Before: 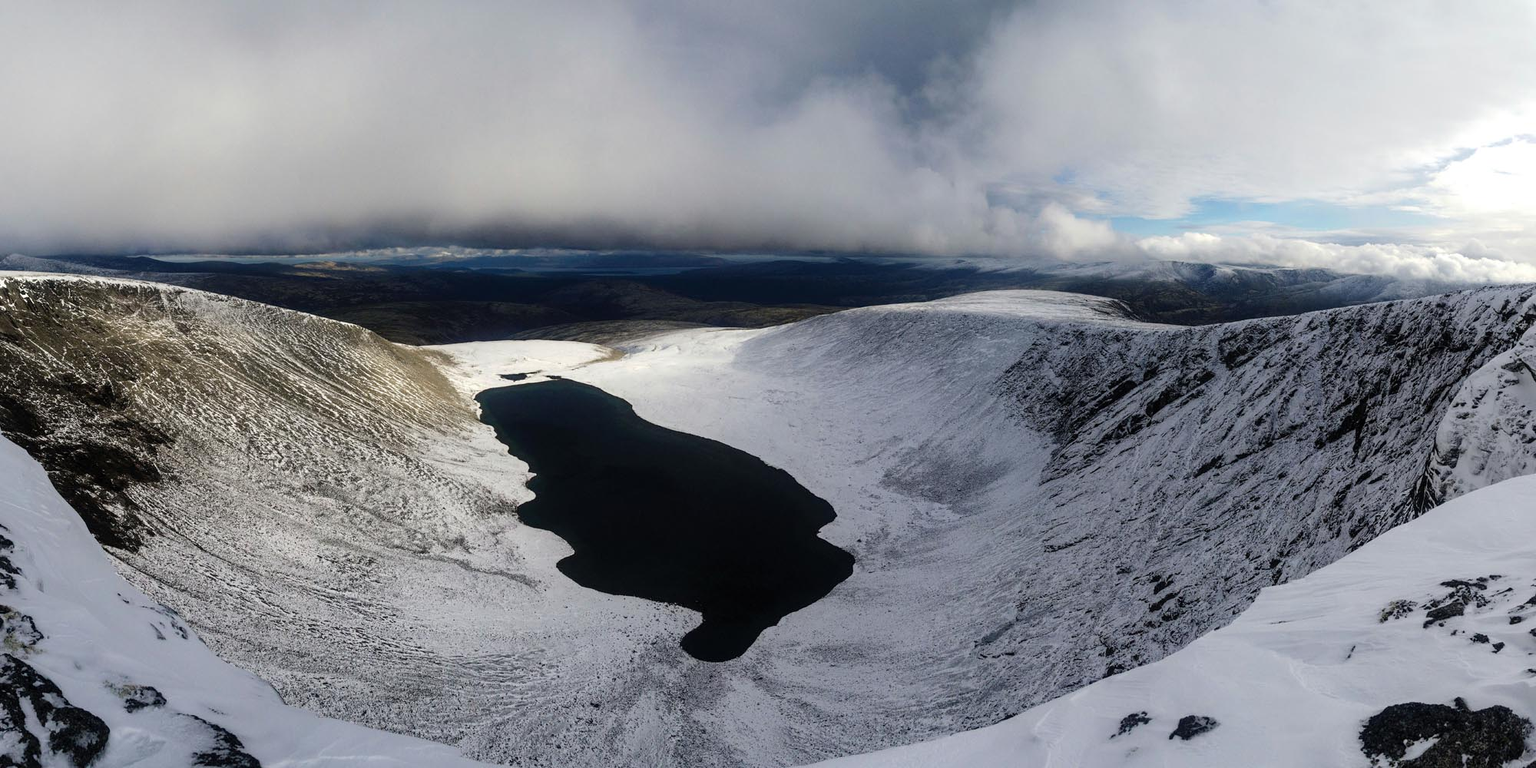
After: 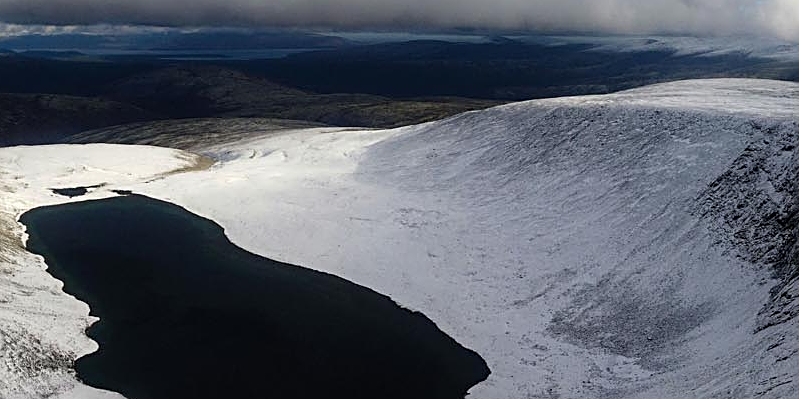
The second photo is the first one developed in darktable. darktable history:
sharpen: on, module defaults
crop: left 30%, top 30%, right 30%, bottom 30%
